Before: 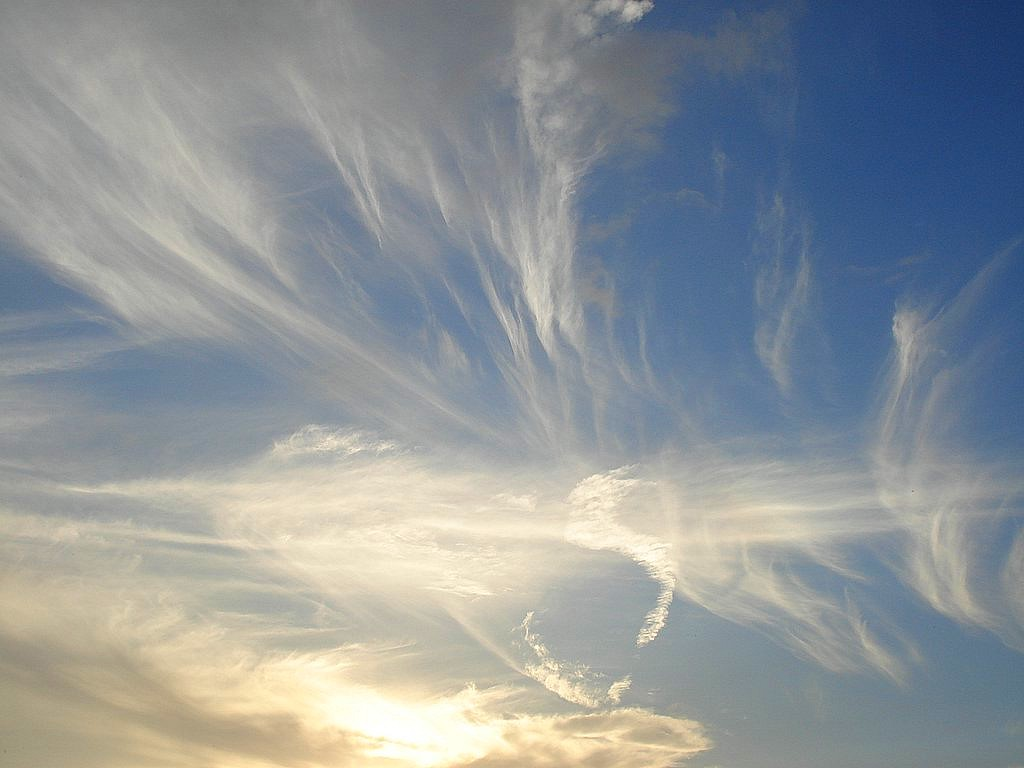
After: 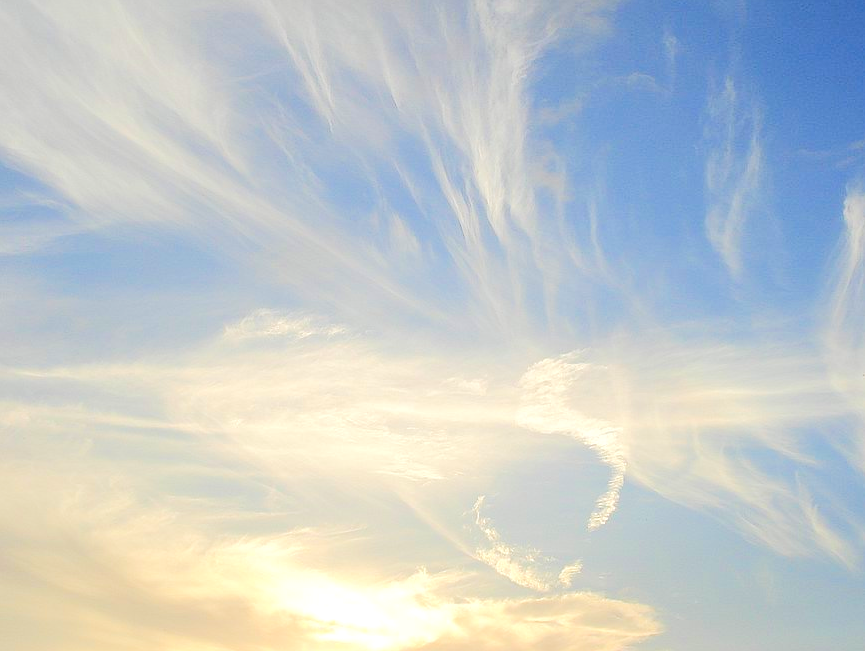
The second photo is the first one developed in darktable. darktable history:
tone equalizer: -7 EV 0.164 EV, -6 EV 0.582 EV, -5 EV 1.13 EV, -4 EV 1.31 EV, -3 EV 1.17 EV, -2 EV 0.6 EV, -1 EV 0.16 EV, edges refinement/feathering 500, mask exposure compensation -1.57 EV, preserve details no
crop and rotate: left 4.816%, top 15.196%, right 10.7%
